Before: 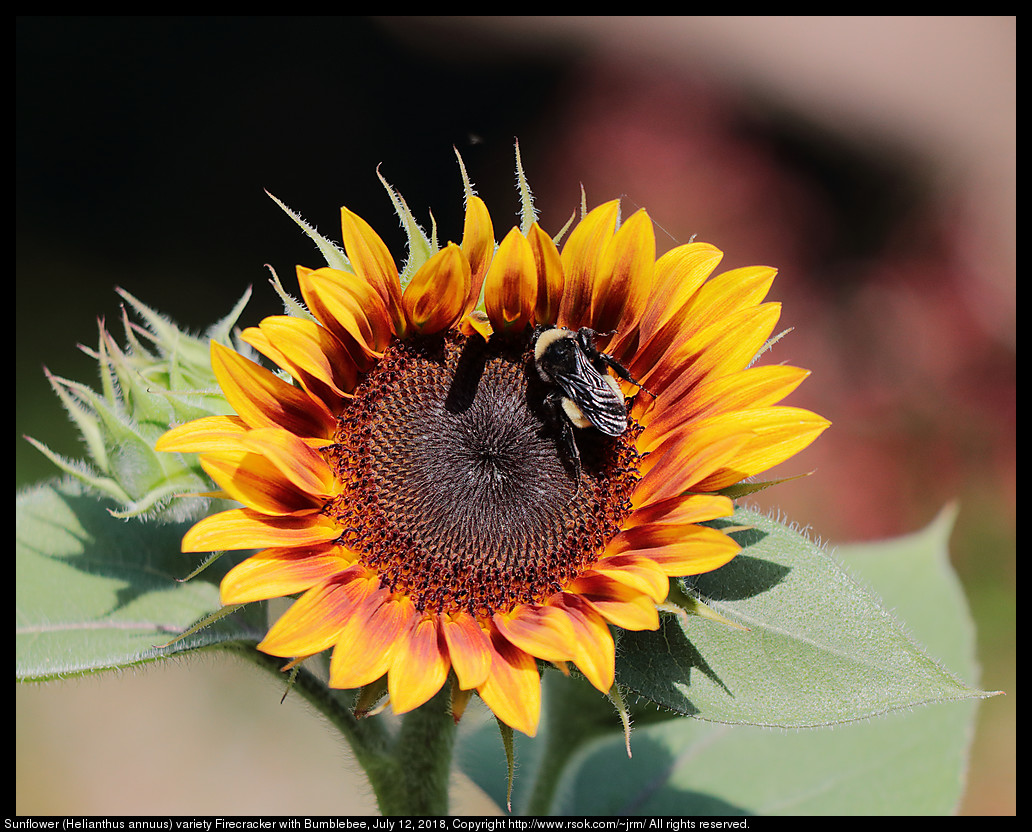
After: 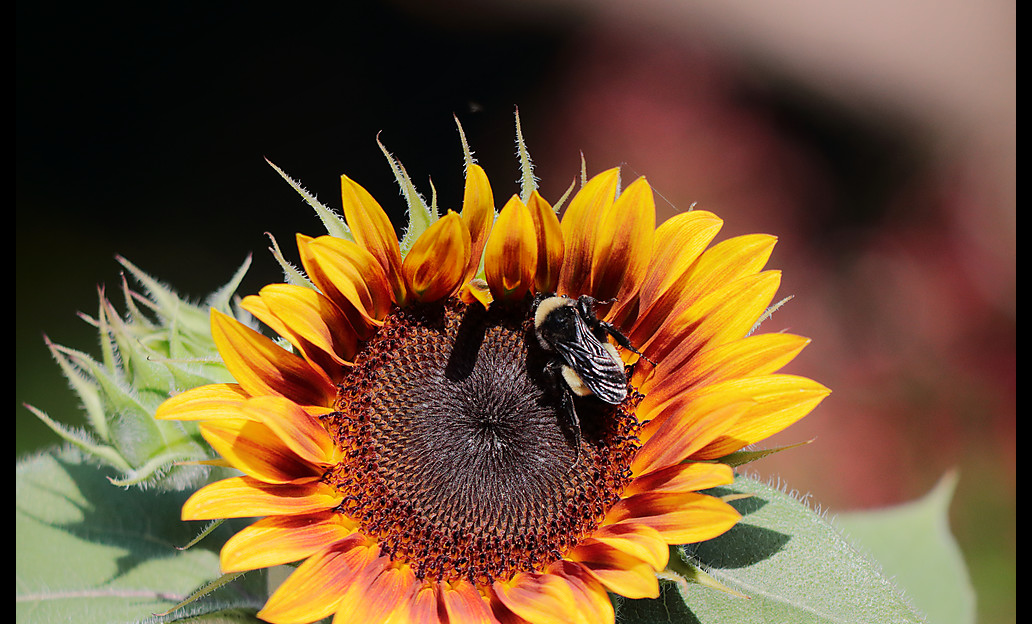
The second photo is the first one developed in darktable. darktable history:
crop: top 3.857%, bottom 21.132%
shadows and highlights: shadows -40.15, highlights 62.88, soften with gaussian
